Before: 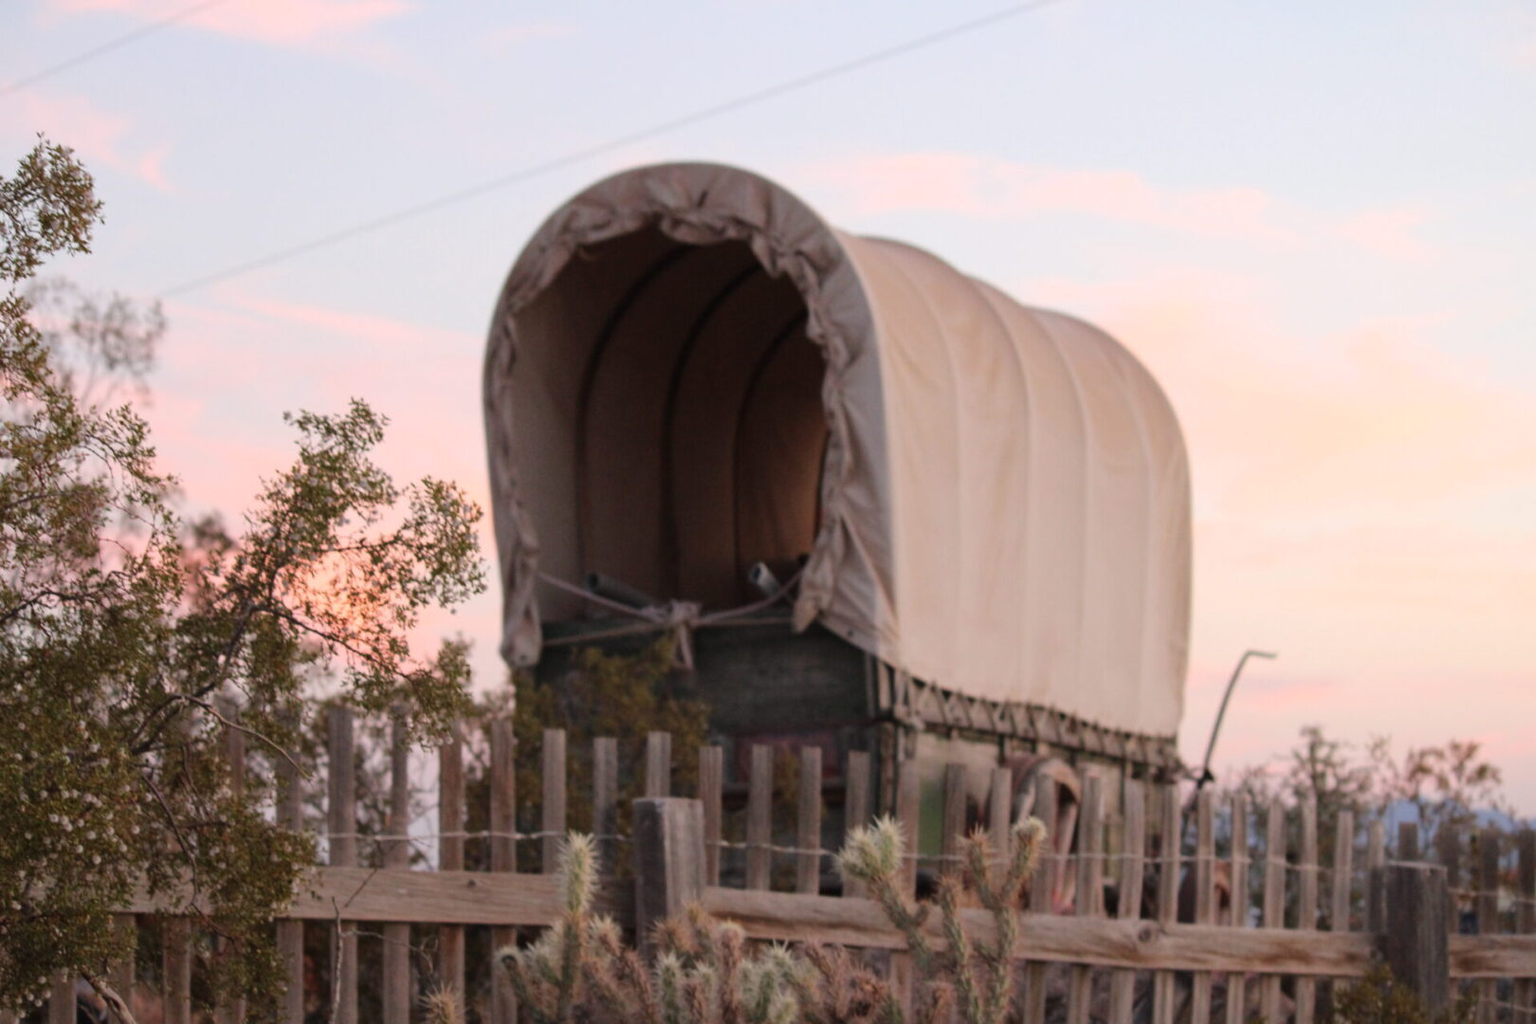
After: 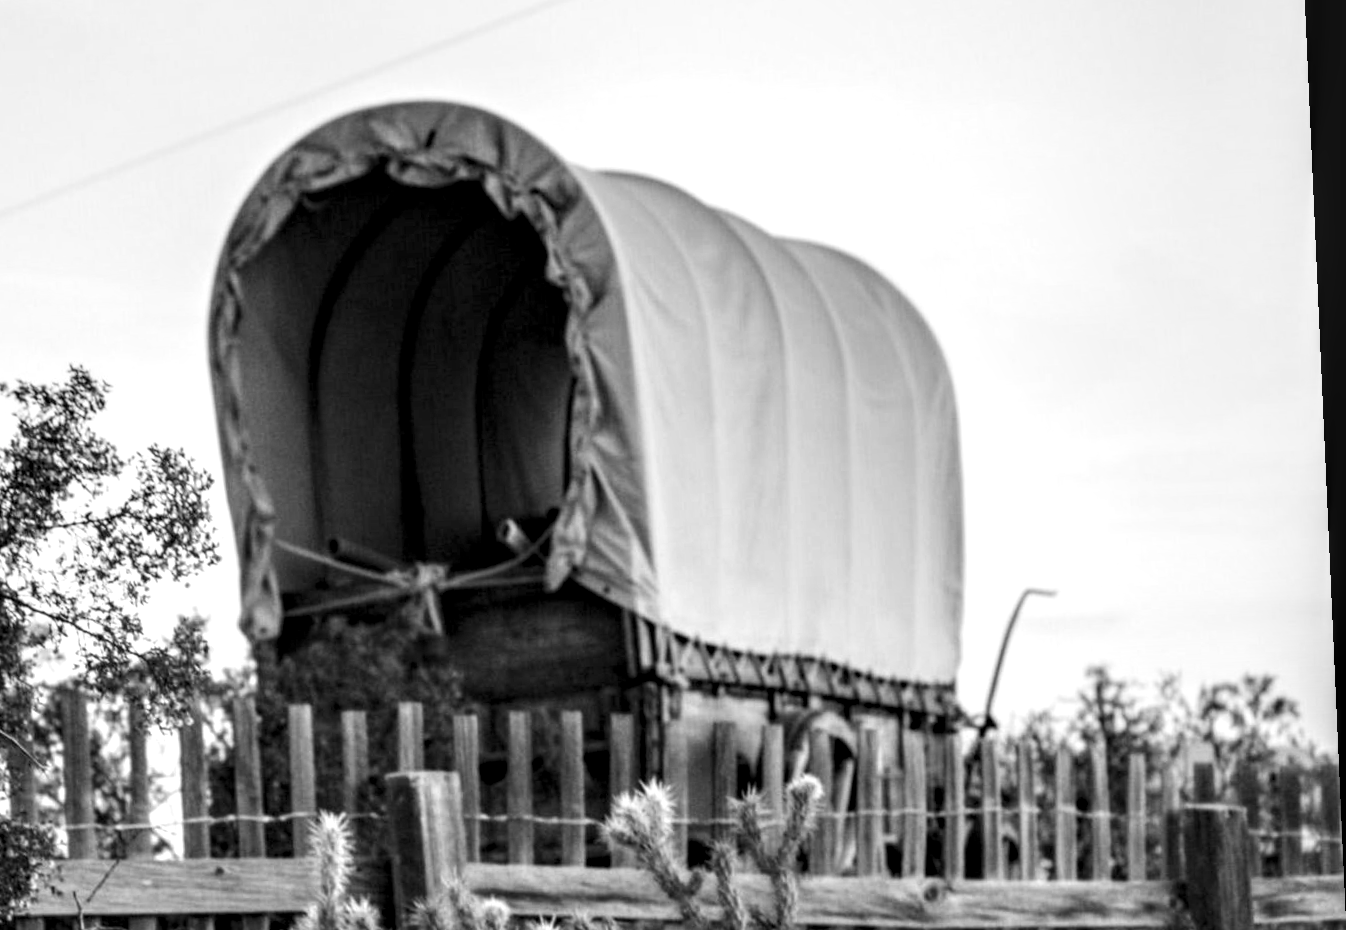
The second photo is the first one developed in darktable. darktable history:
contrast brightness saturation: contrast 0.2, brightness 0.16, saturation 0.22
monochrome: on, module defaults
crop: left 19.159%, top 9.58%, bottom 9.58%
local contrast: detail 203%
rotate and perspective: rotation -2.56°, automatic cropping off
white balance: red 0.948, green 1.02, blue 1.176
